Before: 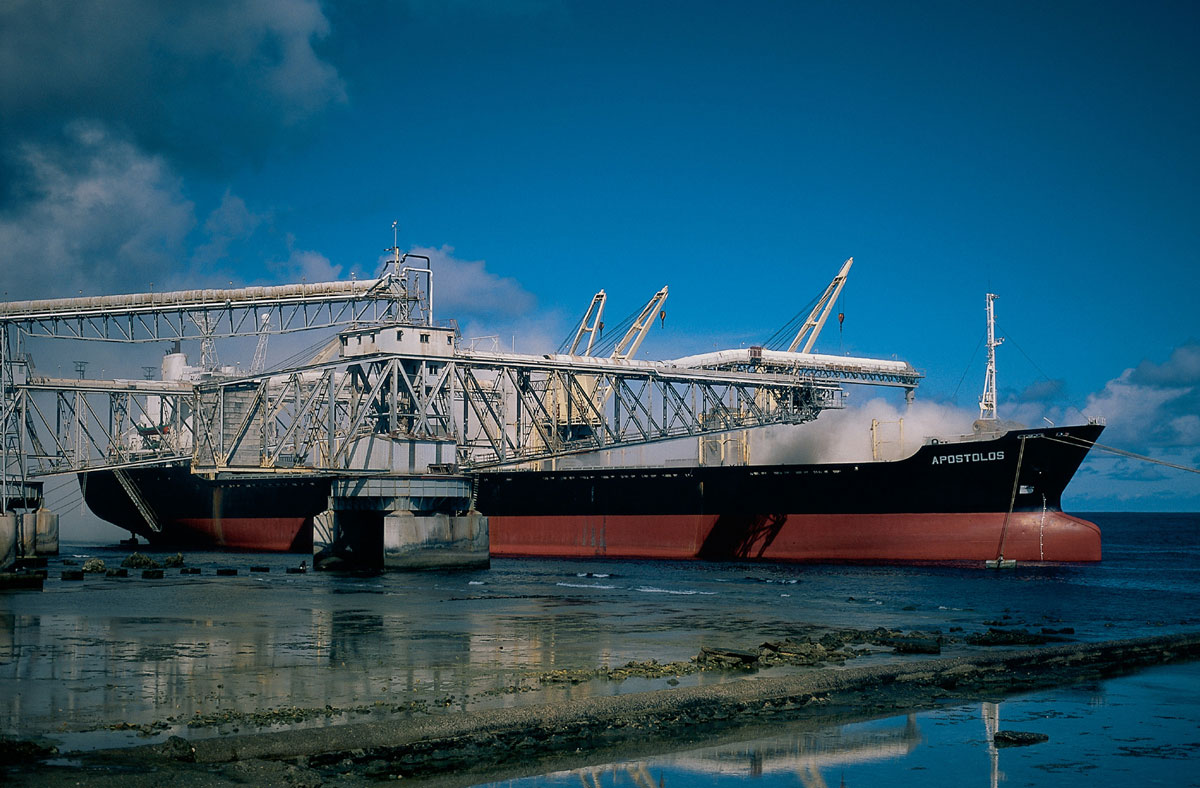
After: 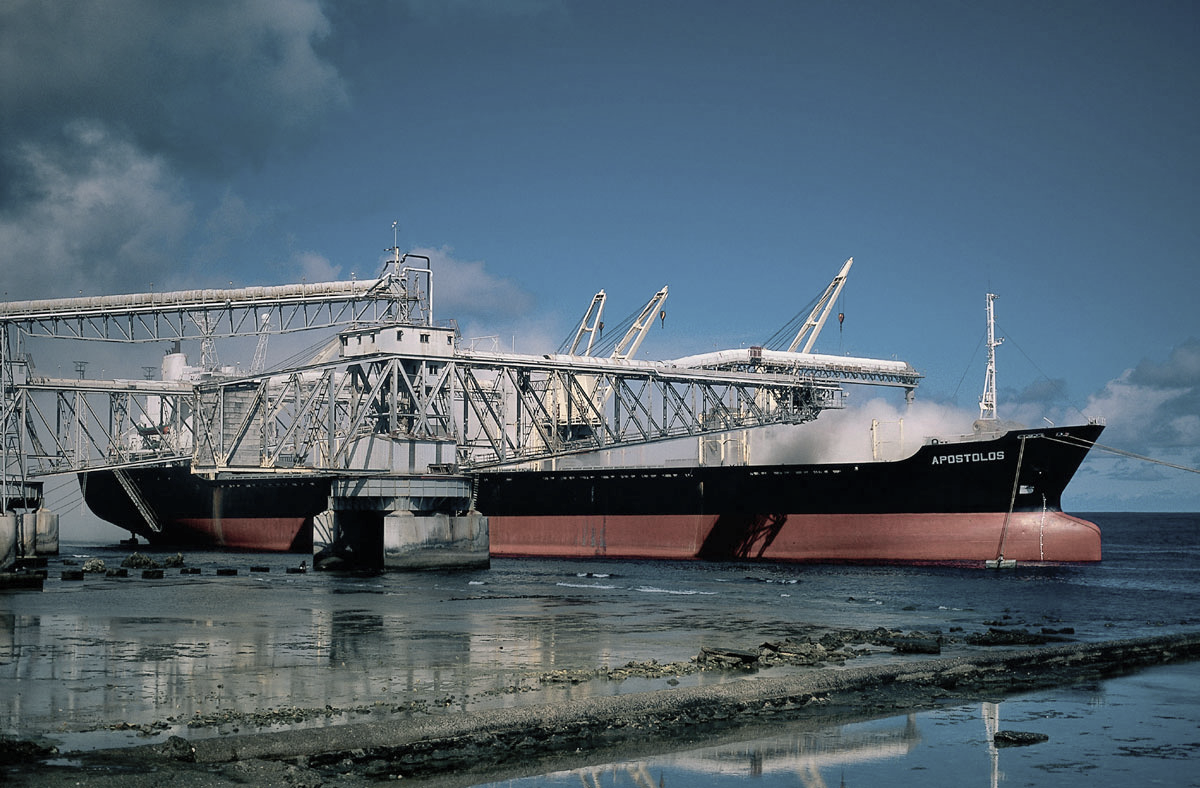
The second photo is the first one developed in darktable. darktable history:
color zones: curves: ch0 [(0, 0.6) (0.129, 0.585) (0.193, 0.596) (0.429, 0.5) (0.571, 0.5) (0.714, 0.5) (0.857, 0.5) (1, 0.6)]; ch1 [(0, 0.453) (0.112, 0.245) (0.213, 0.252) (0.429, 0.233) (0.571, 0.231) (0.683, 0.242) (0.857, 0.296) (1, 0.453)]
tone equalizer: on, module defaults
shadows and highlights: soften with gaussian
contrast brightness saturation: contrast 0.071, brightness 0.079, saturation 0.184
